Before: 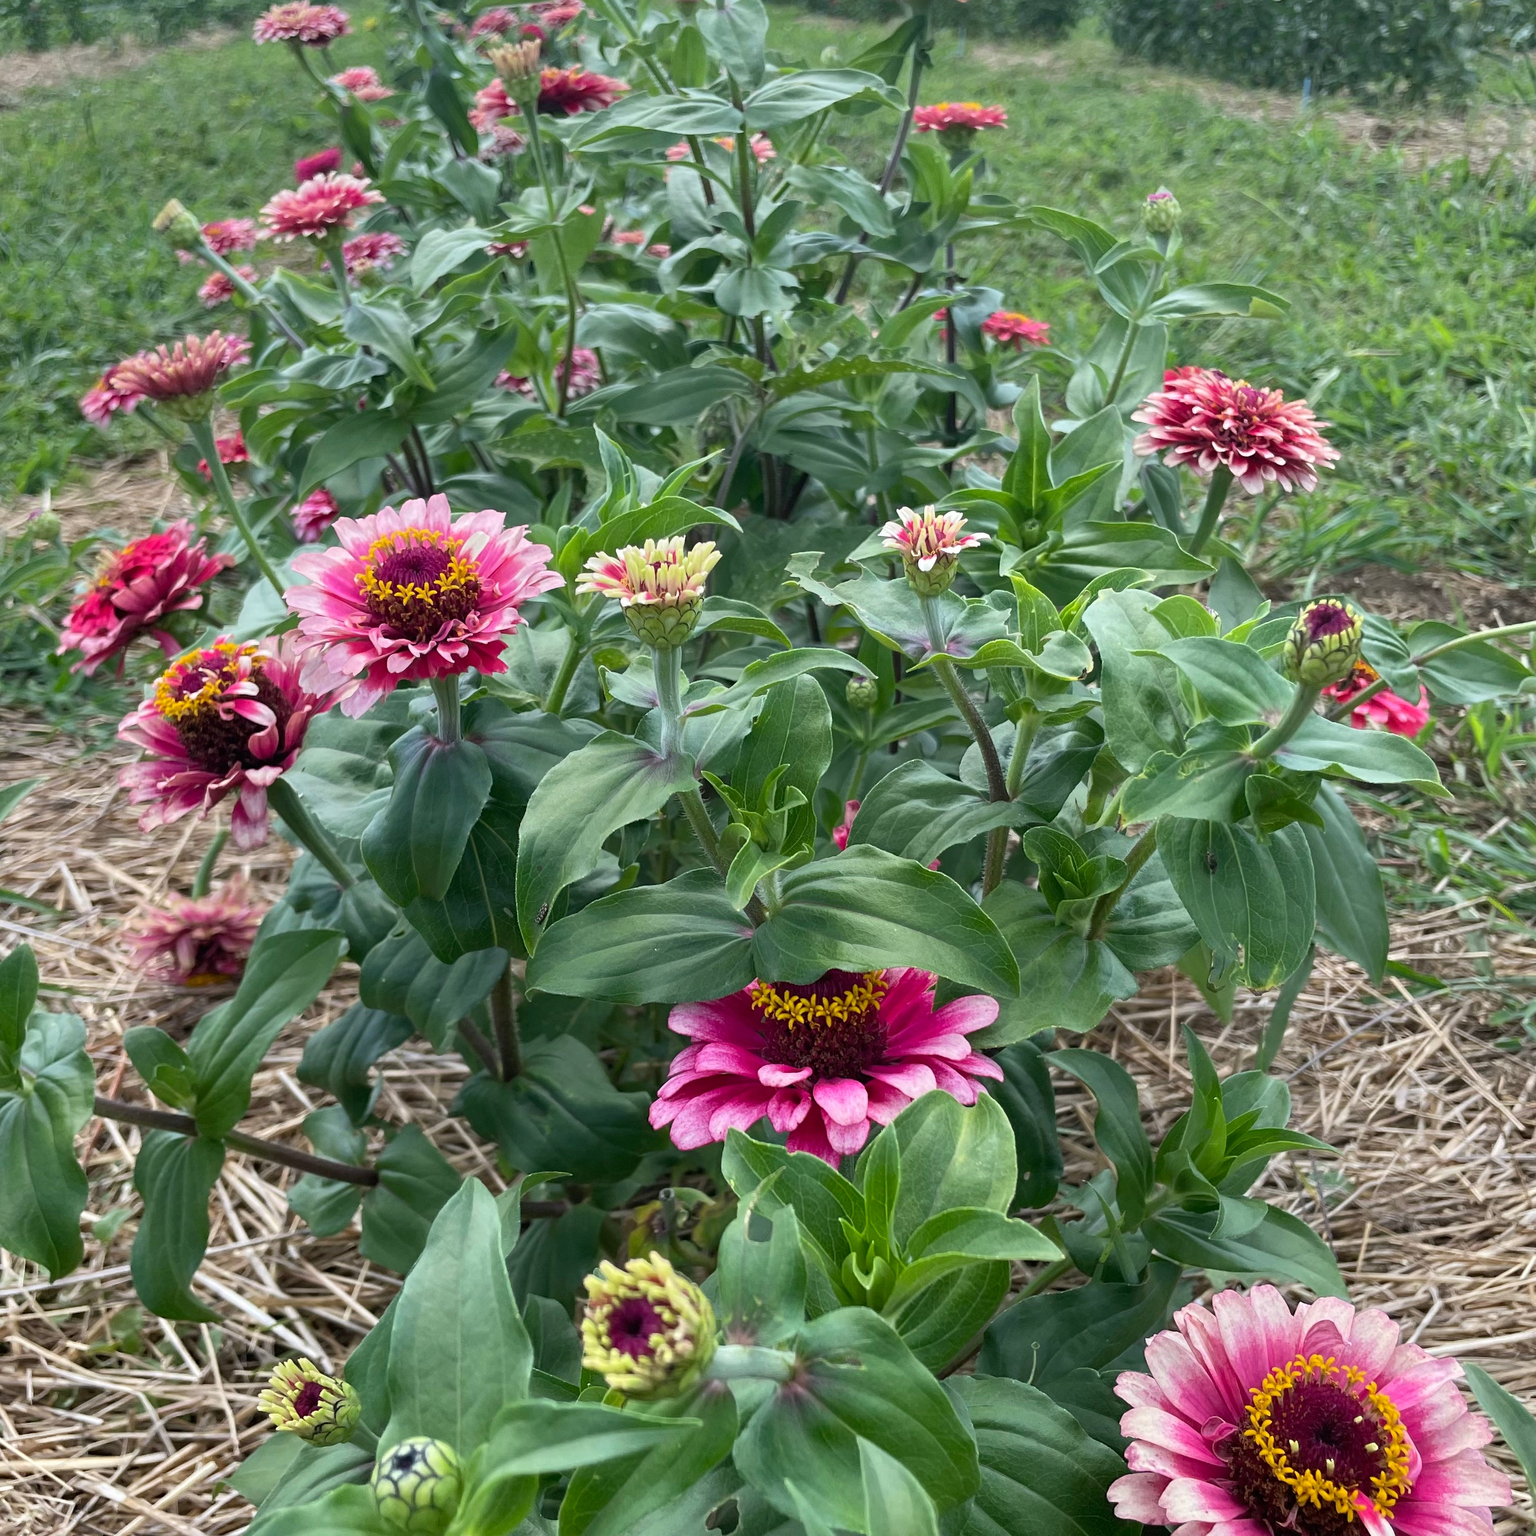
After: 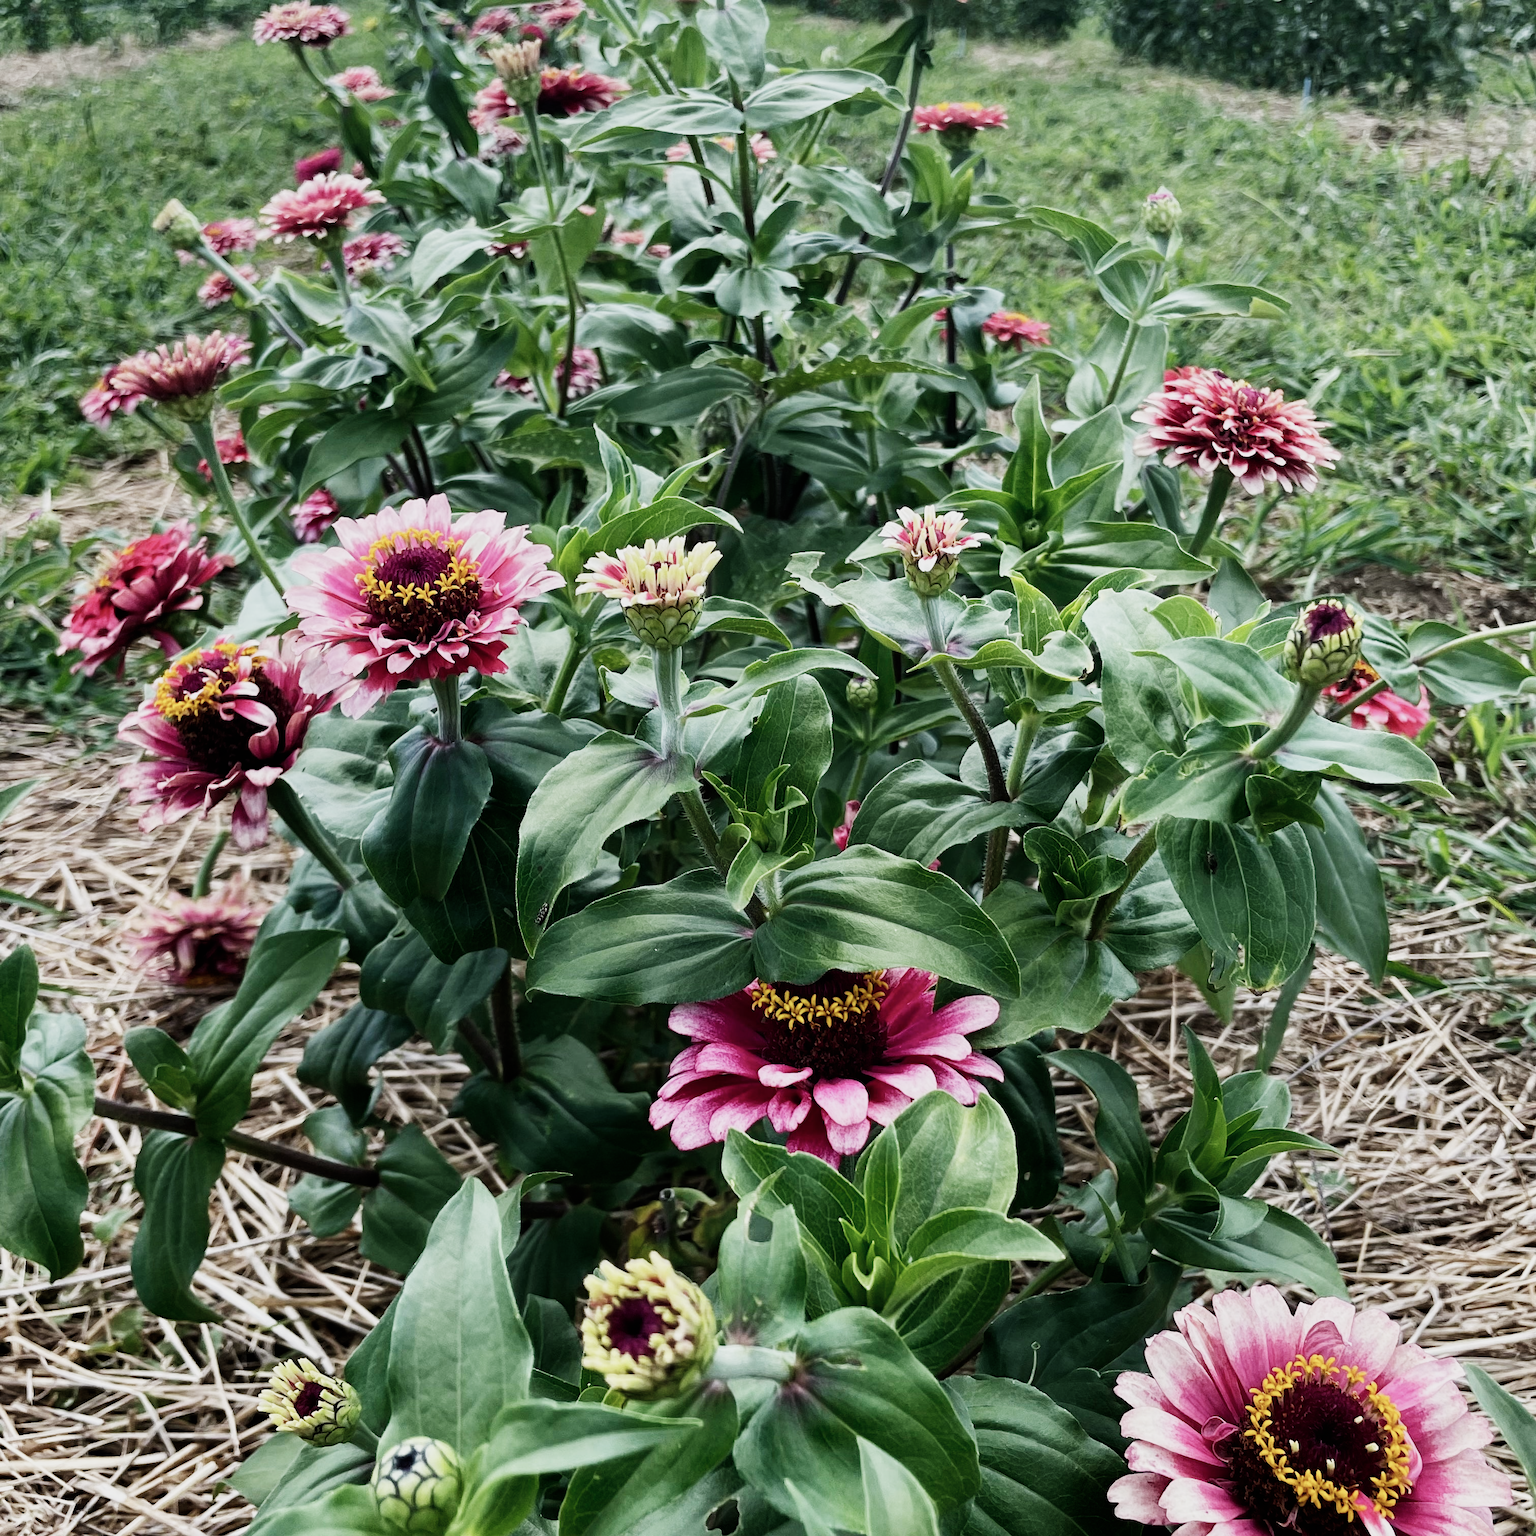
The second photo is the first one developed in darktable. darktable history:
sigmoid: contrast 2, skew -0.2, preserve hue 0%, red attenuation 0.1, red rotation 0.035, green attenuation 0.1, green rotation -0.017, blue attenuation 0.15, blue rotation -0.052, base primaries Rec2020
contrast brightness saturation: contrast 0.1, saturation -0.3
